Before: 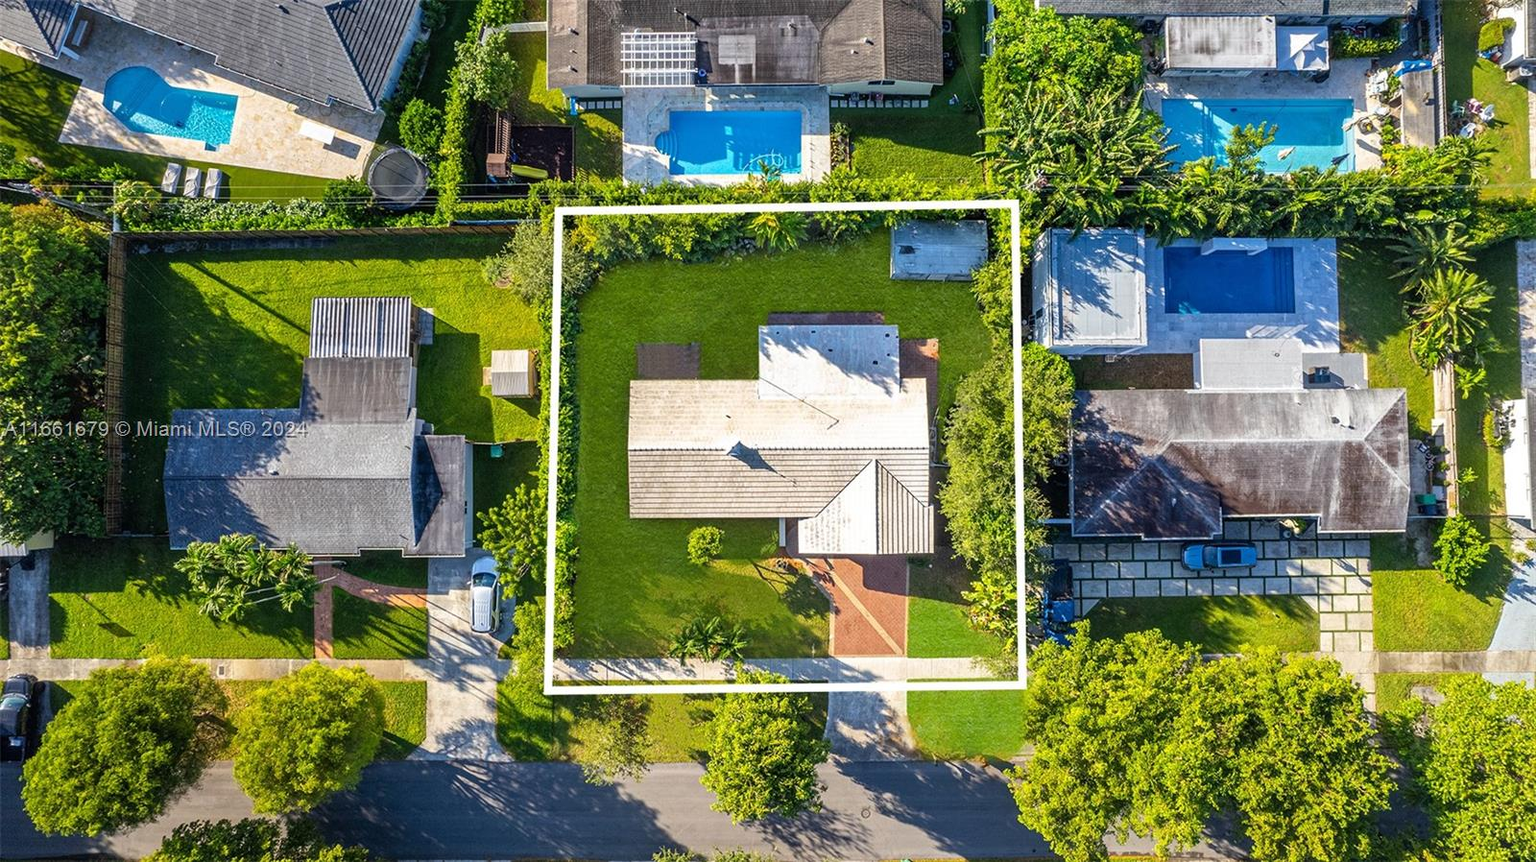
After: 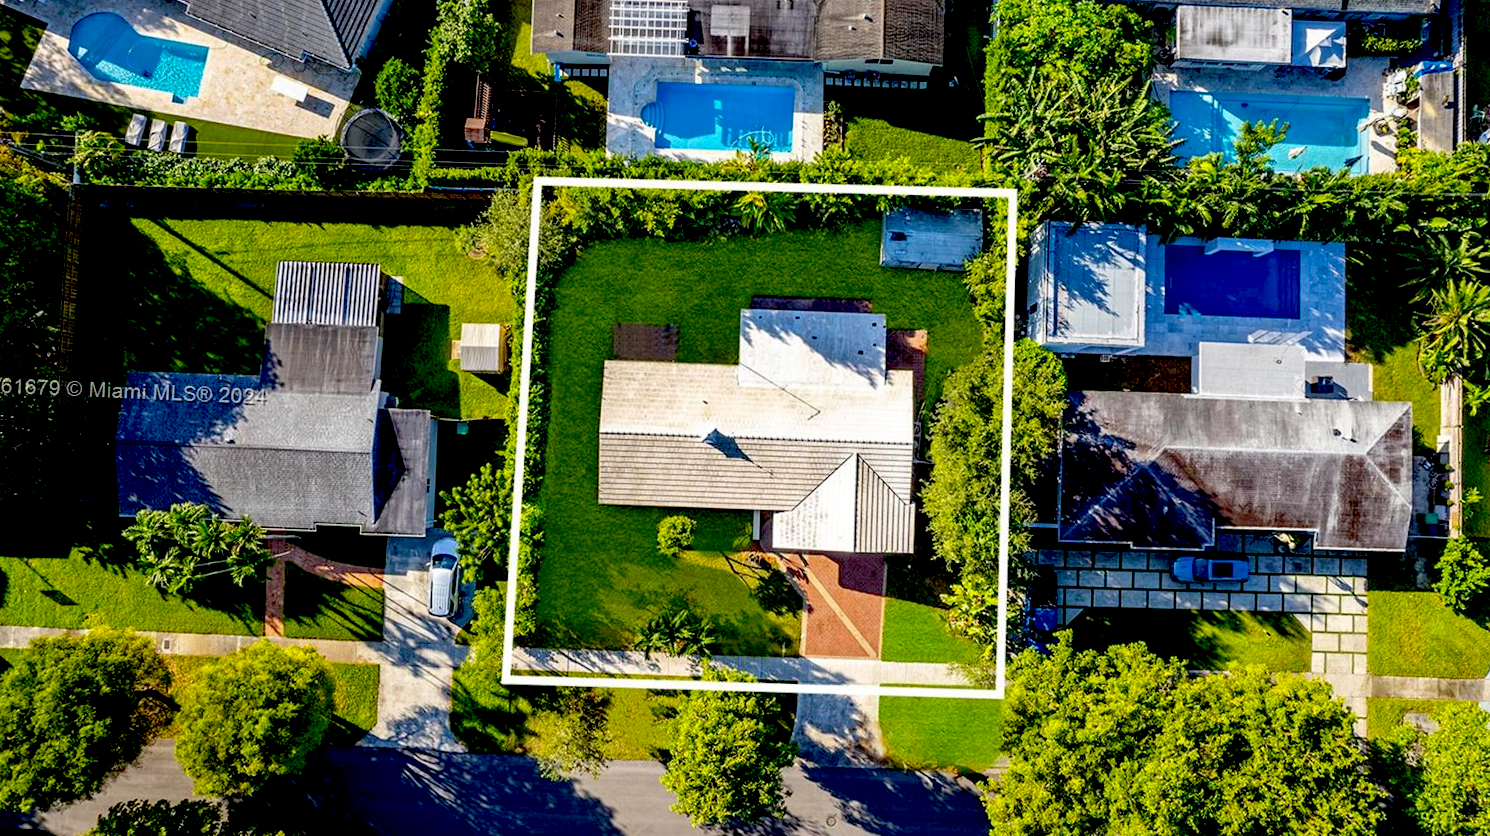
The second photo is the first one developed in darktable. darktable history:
crop and rotate: angle -2.38°
exposure: black level correction 0.057, compensate highlight preservation false
